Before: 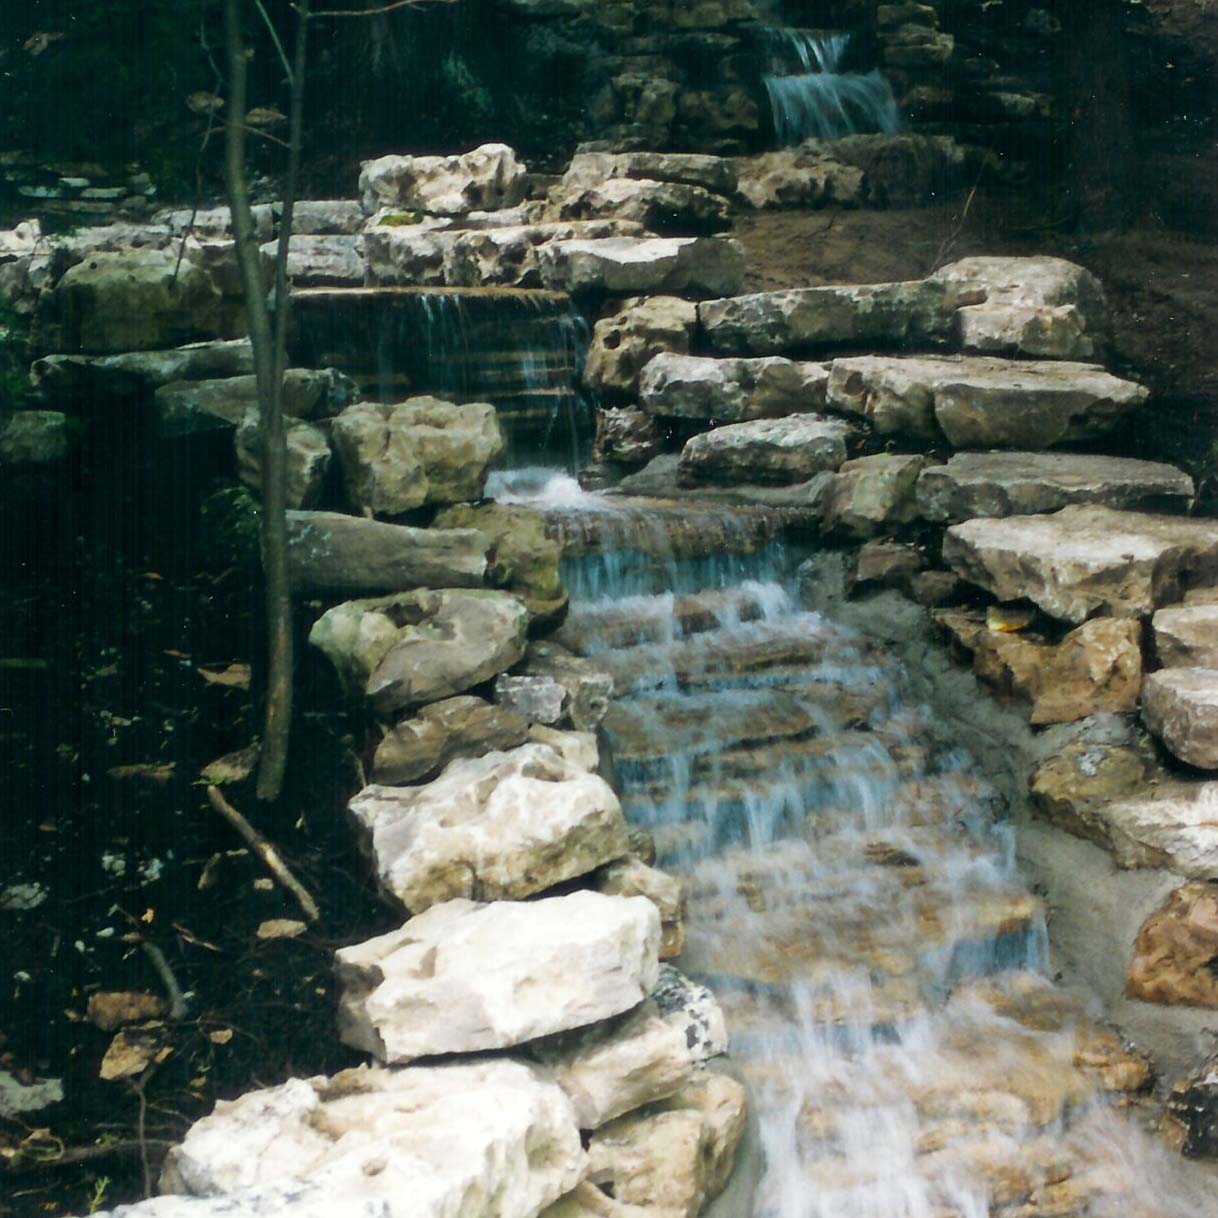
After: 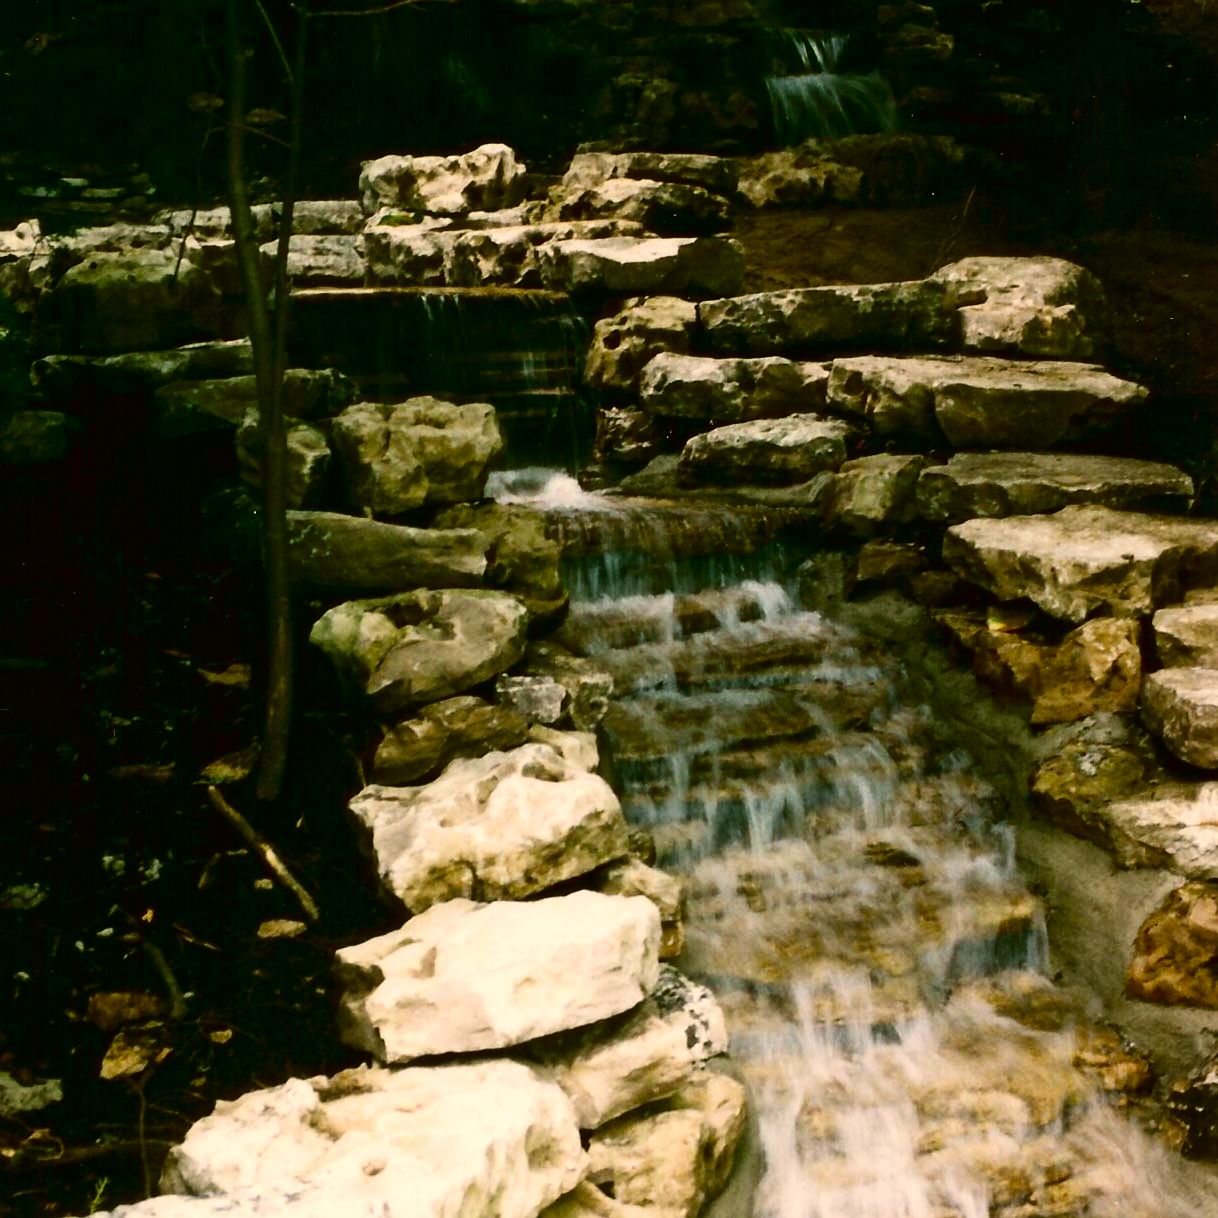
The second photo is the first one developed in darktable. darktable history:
contrast brightness saturation: contrast 0.24, brightness -0.24, saturation 0.14
color correction: highlights a* 8.98, highlights b* 15.09, shadows a* -0.49, shadows b* 26.52
